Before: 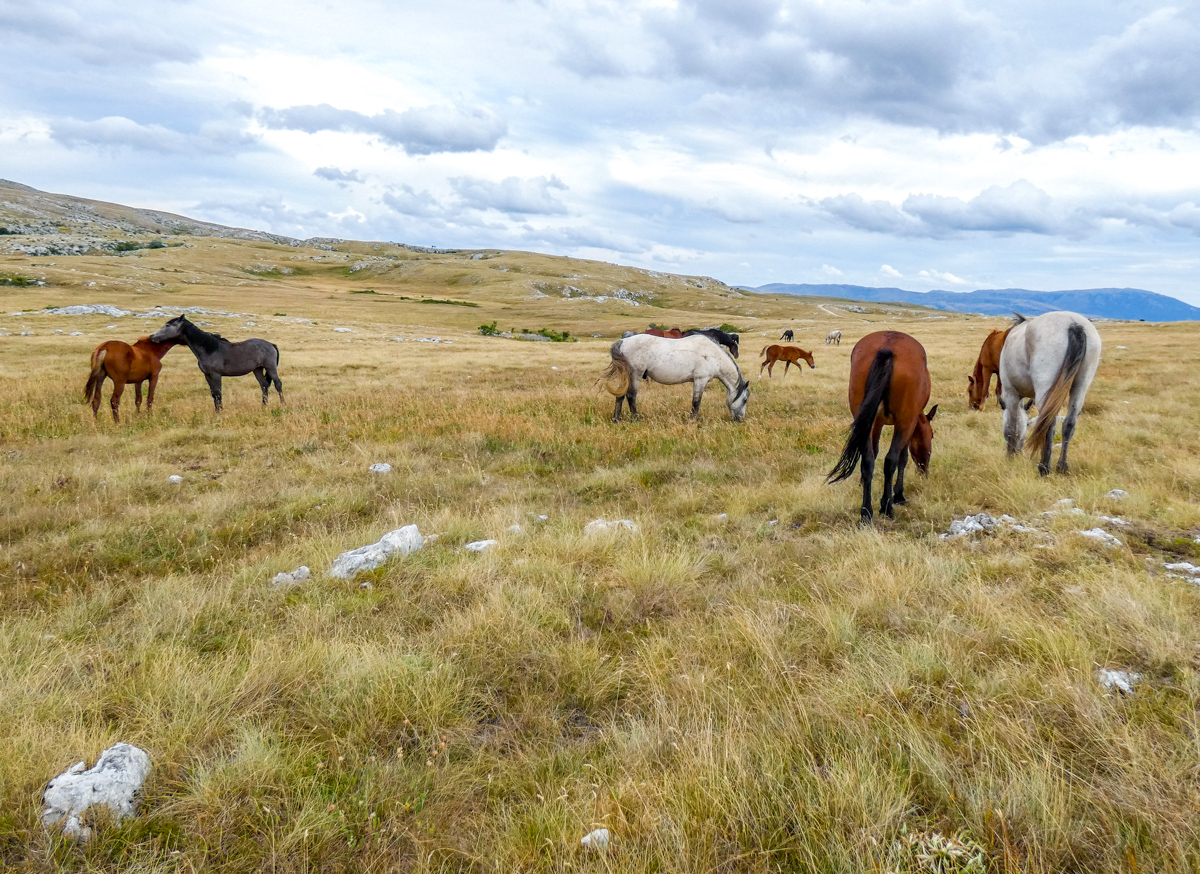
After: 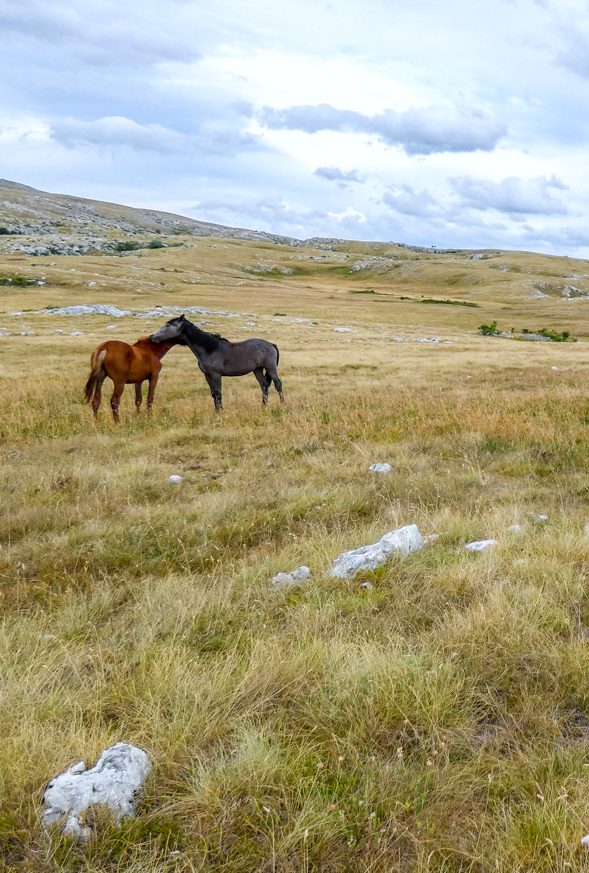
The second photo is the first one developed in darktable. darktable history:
white balance: red 0.98, blue 1.034
crop and rotate: left 0%, top 0%, right 50.845%
